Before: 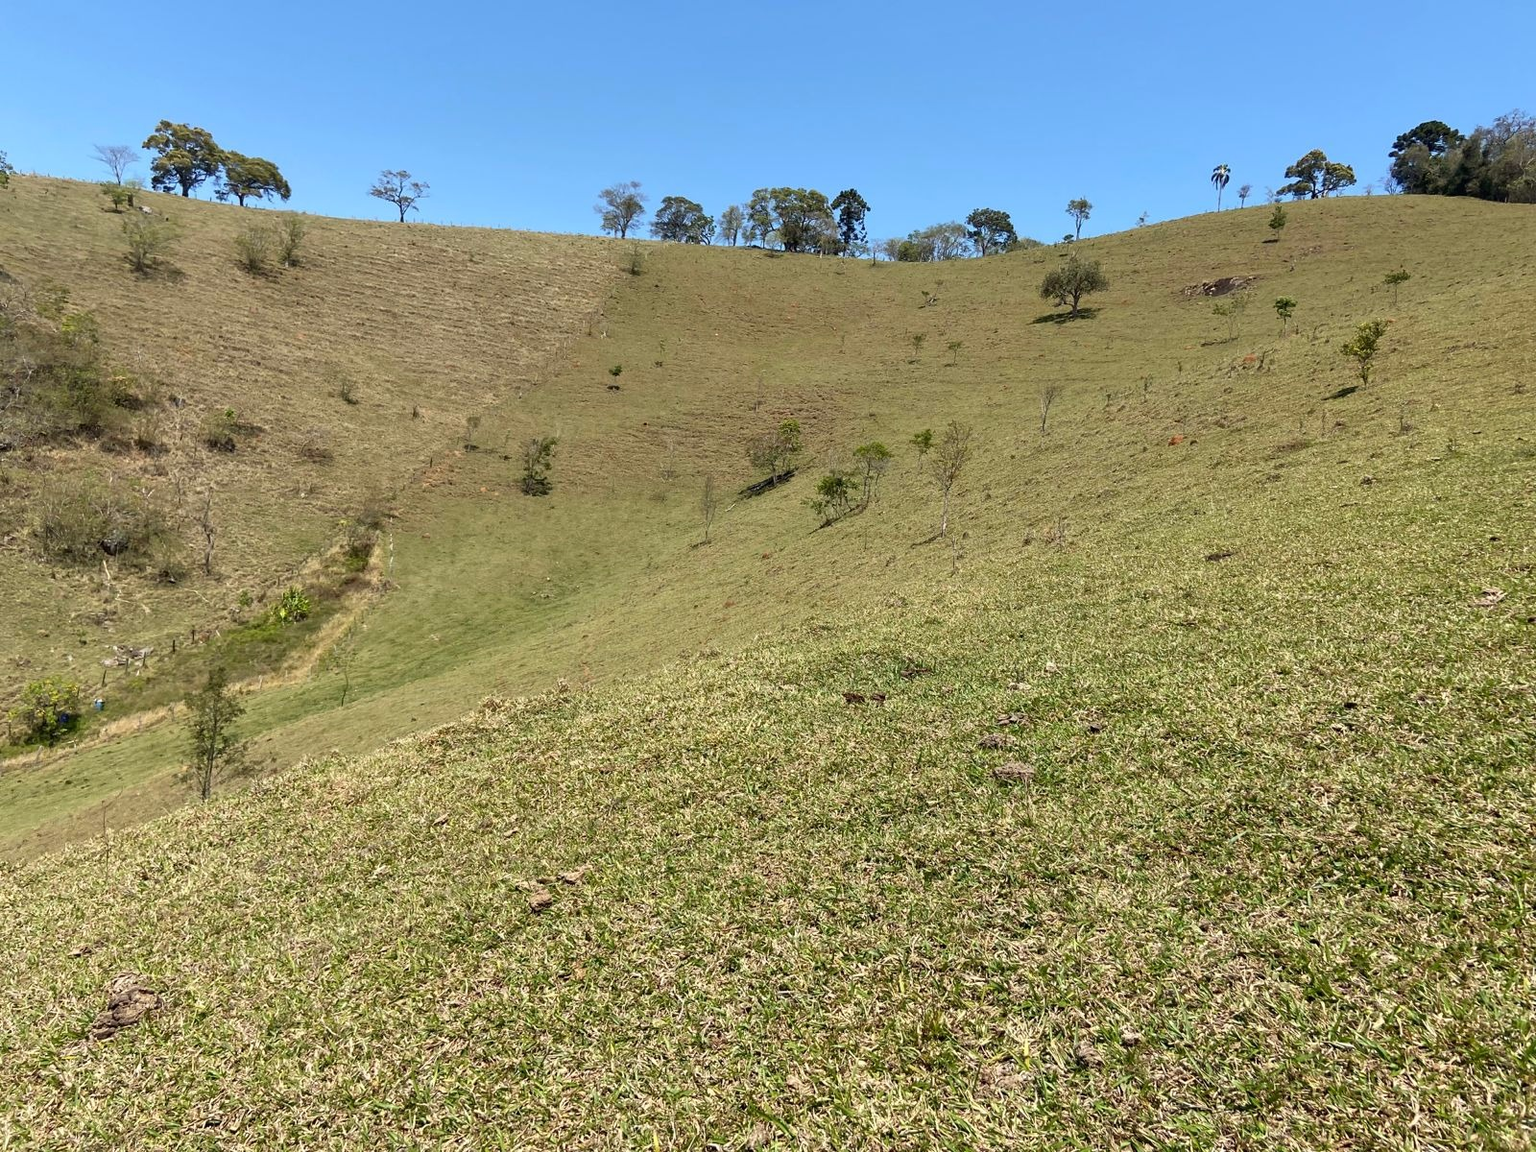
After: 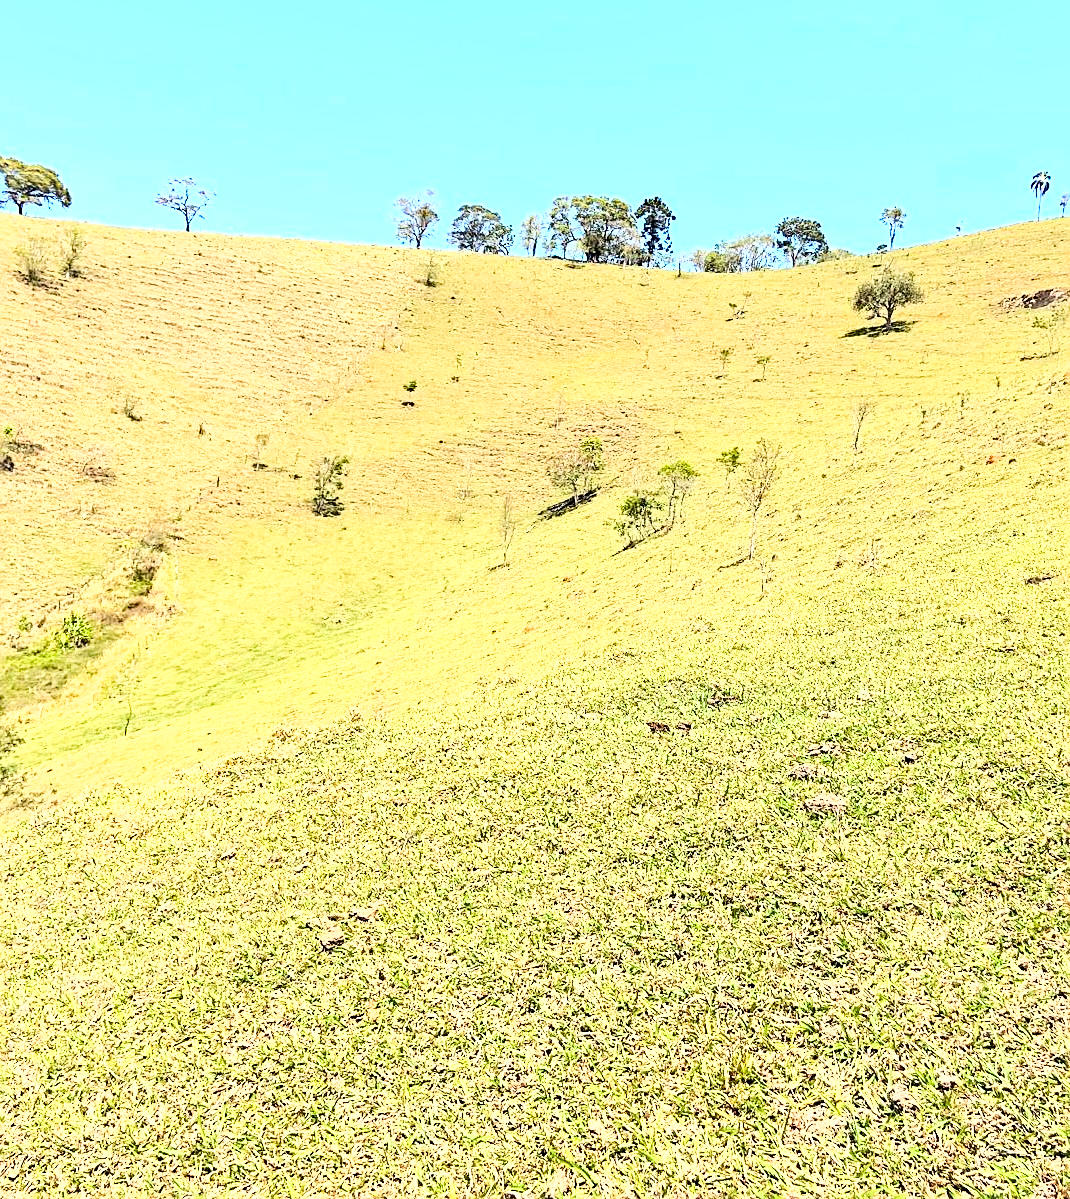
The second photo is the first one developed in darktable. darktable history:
crop and rotate: left 14.467%, right 18.608%
haze removal: strength 0.277, distance 0.249, compatibility mode true, adaptive false
sharpen: on, module defaults
exposure: black level correction 0.001, exposure 1 EV, compensate highlight preservation false
base curve: curves: ch0 [(0, 0) (0.007, 0.004) (0.027, 0.03) (0.046, 0.07) (0.207, 0.54) (0.442, 0.872) (0.673, 0.972) (1, 1)]
